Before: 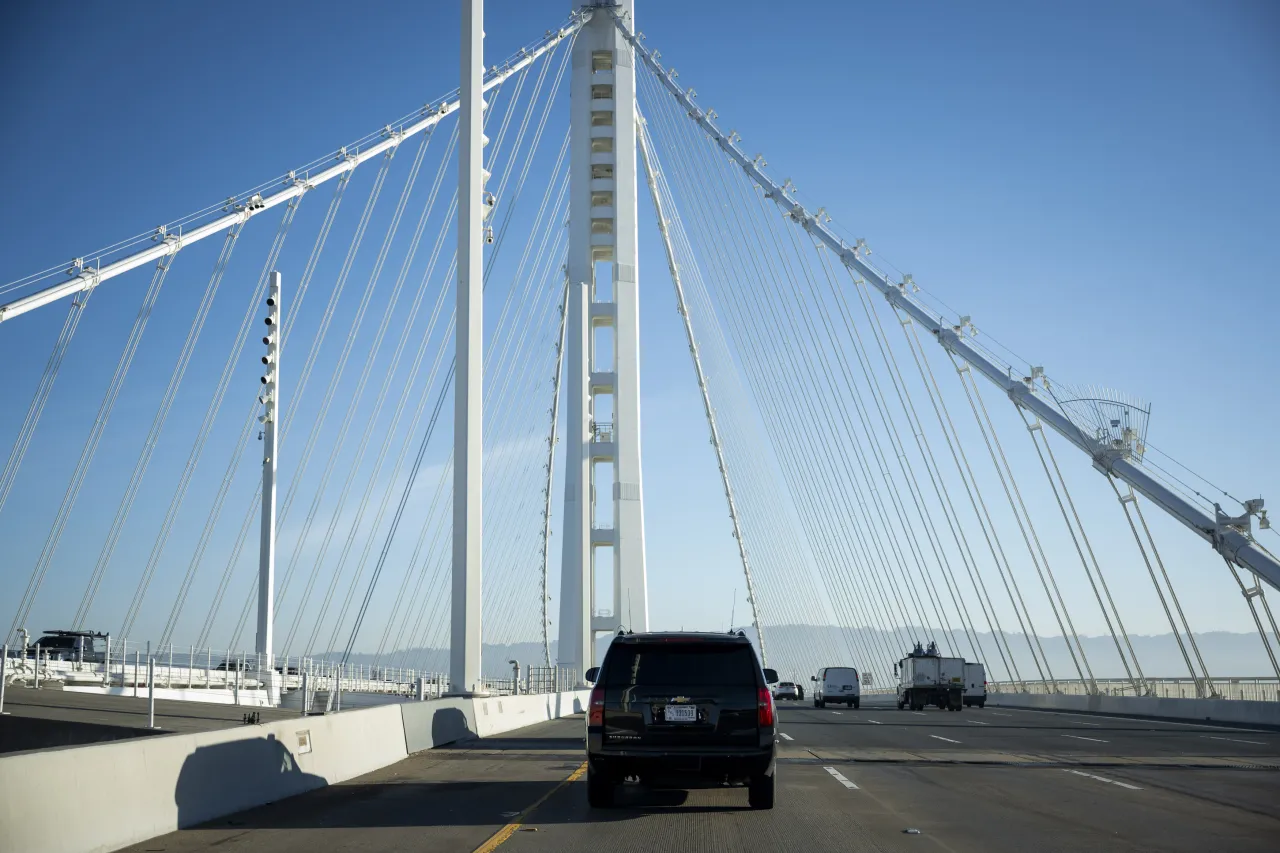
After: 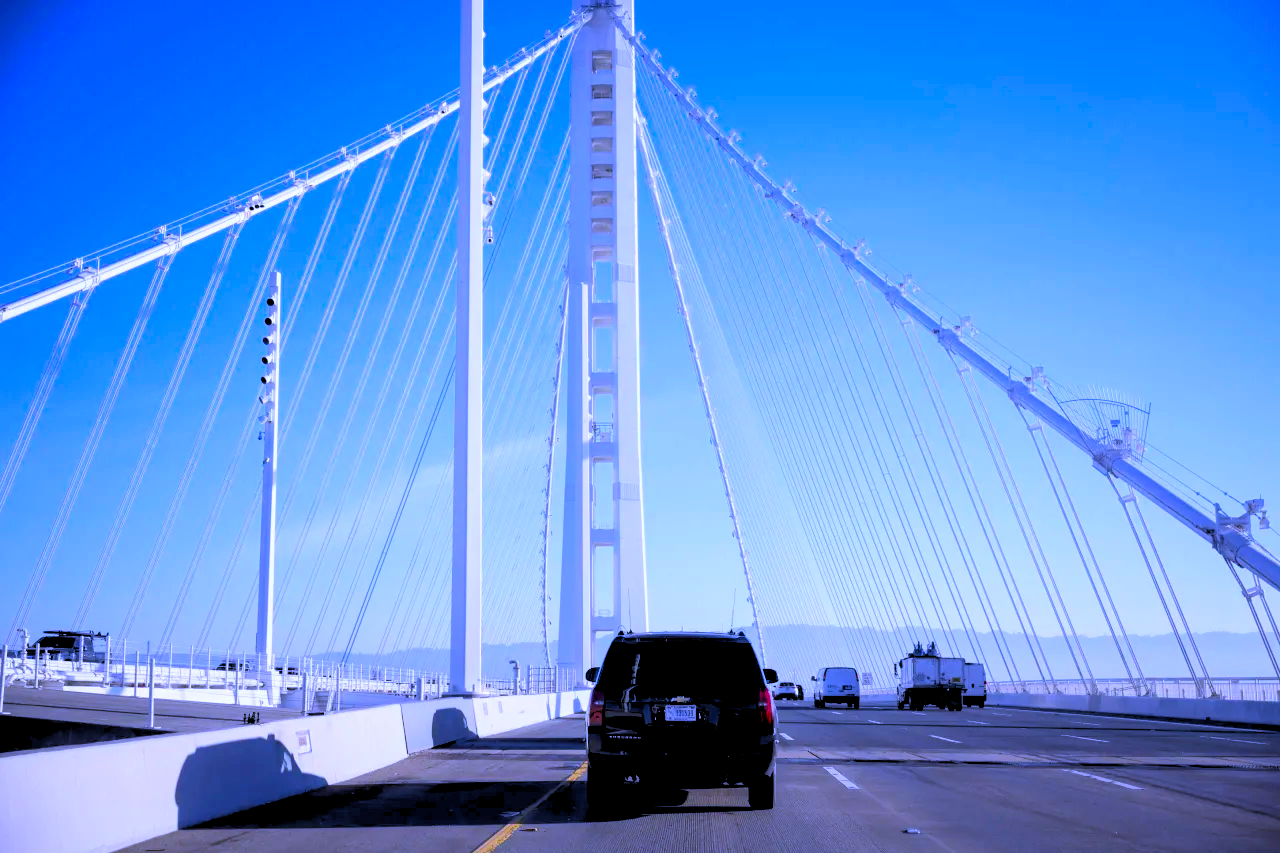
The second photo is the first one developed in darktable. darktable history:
color balance rgb: perceptual saturation grading › global saturation 25%, perceptual brilliance grading › mid-tones 10%, perceptual brilliance grading › shadows 15%, global vibrance 20%
rgb levels: levels [[0.013, 0.434, 0.89], [0, 0.5, 1], [0, 0.5, 1]]
white balance: red 0.98, blue 1.61
